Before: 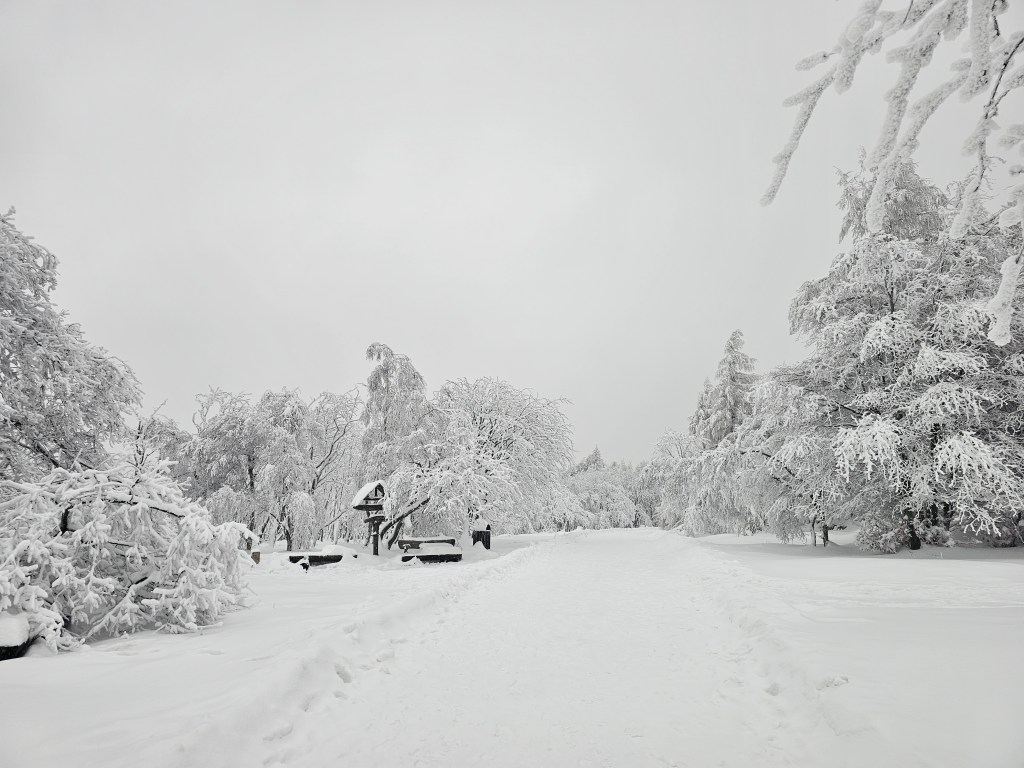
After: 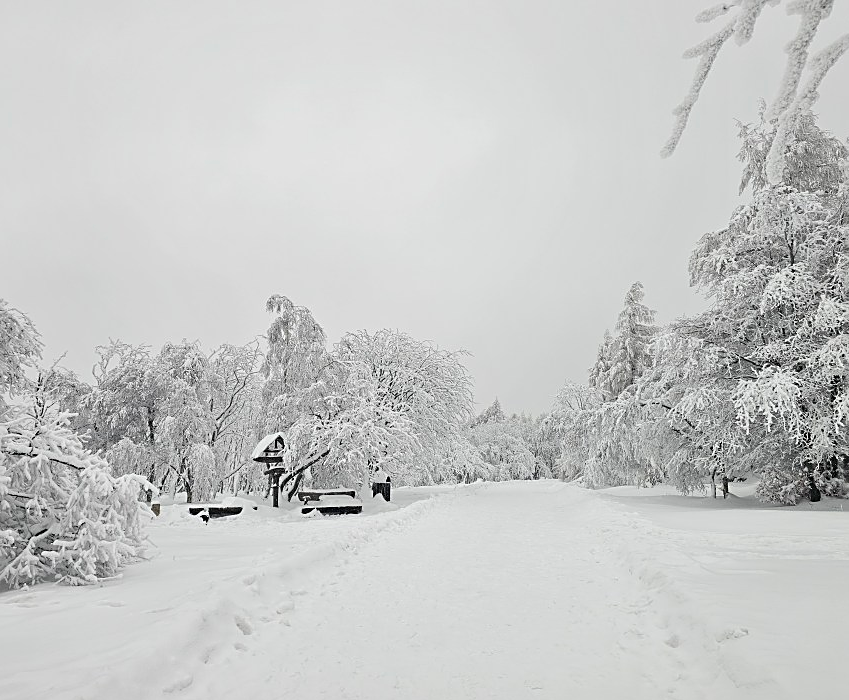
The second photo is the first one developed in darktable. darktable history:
sharpen: on, module defaults
crop: left 9.785%, top 6.286%, right 7.252%, bottom 2.48%
